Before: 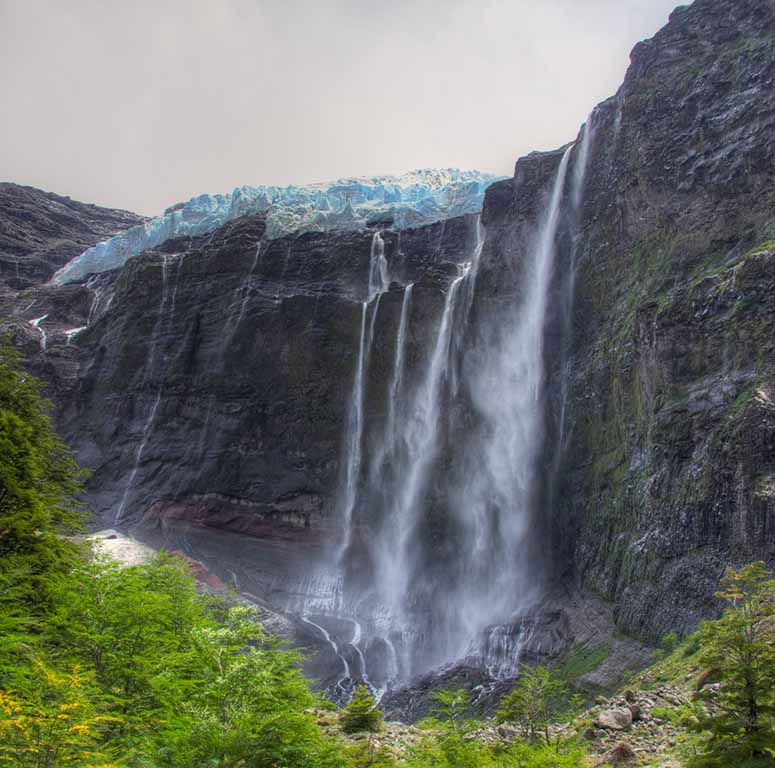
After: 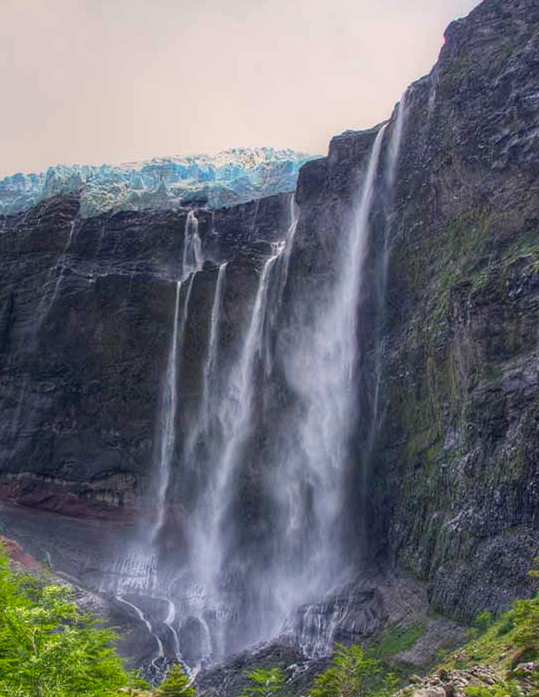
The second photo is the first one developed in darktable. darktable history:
color balance rgb: shadows lift › hue 87.51°, highlights gain › chroma 1.62%, highlights gain › hue 55.1°, global offset › chroma 0.06%, global offset › hue 253.66°, linear chroma grading › global chroma 0.5%
contrast brightness saturation: contrast 0.04, saturation 0.16
crop and rotate: left 24.034%, top 2.838%, right 6.406%, bottom 6.299%
